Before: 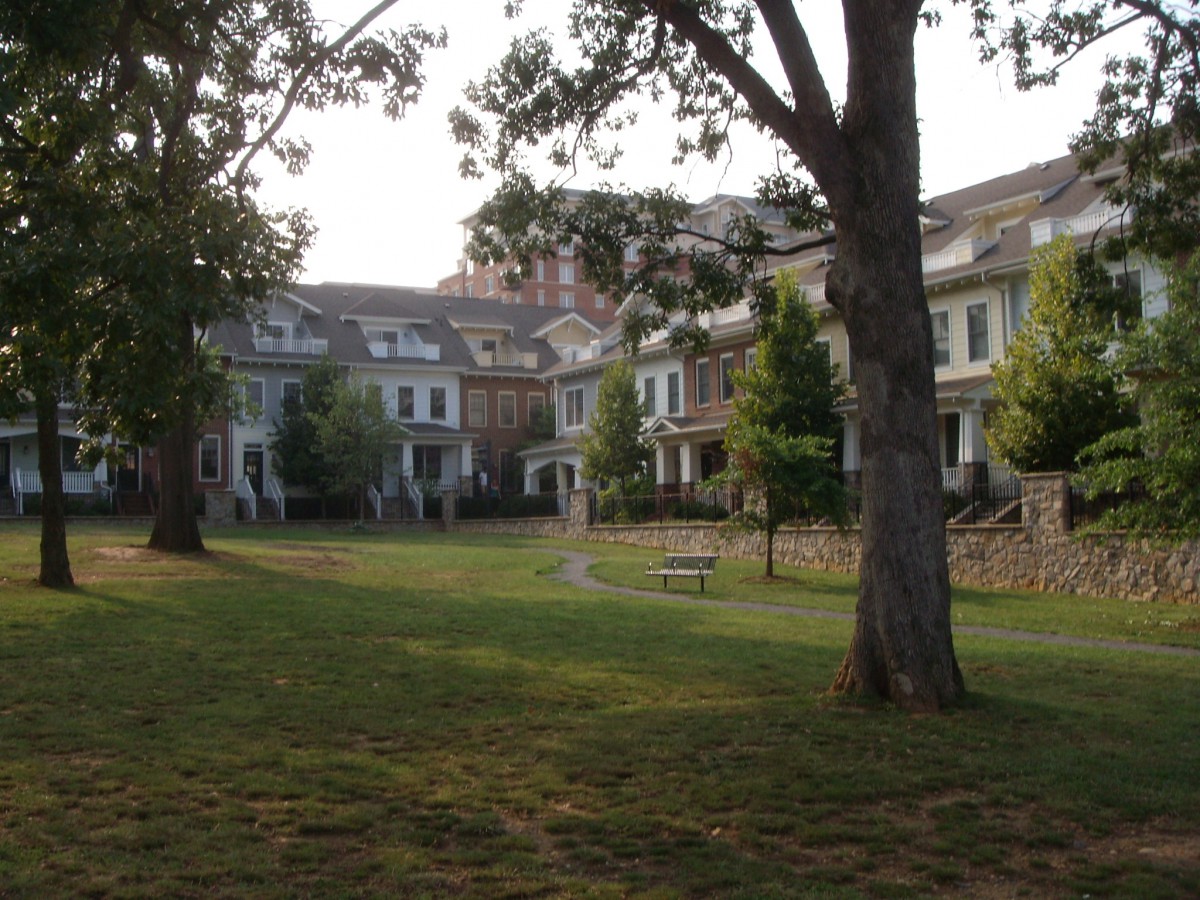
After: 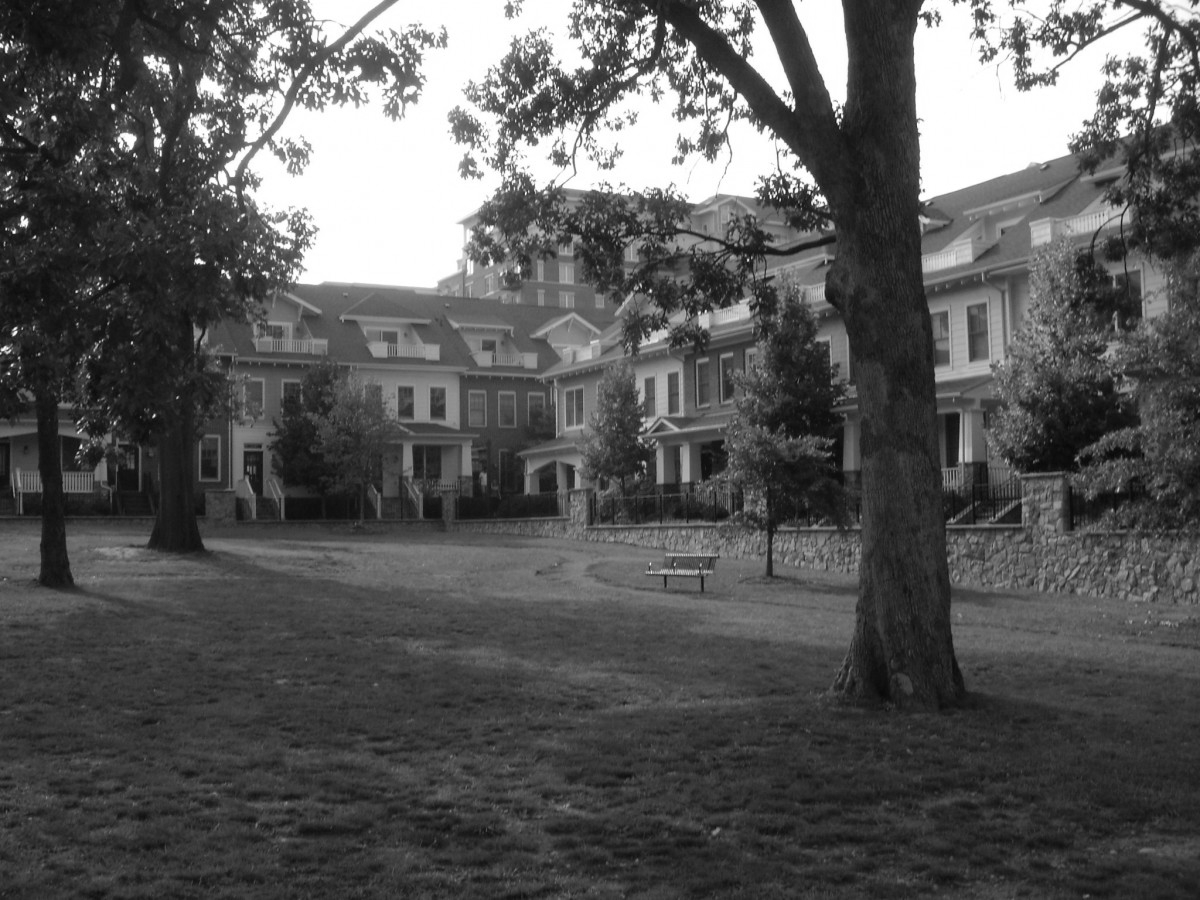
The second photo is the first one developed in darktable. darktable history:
monochrome: on, module defaults
tone equalizer: -8 EV -0.55 EV
